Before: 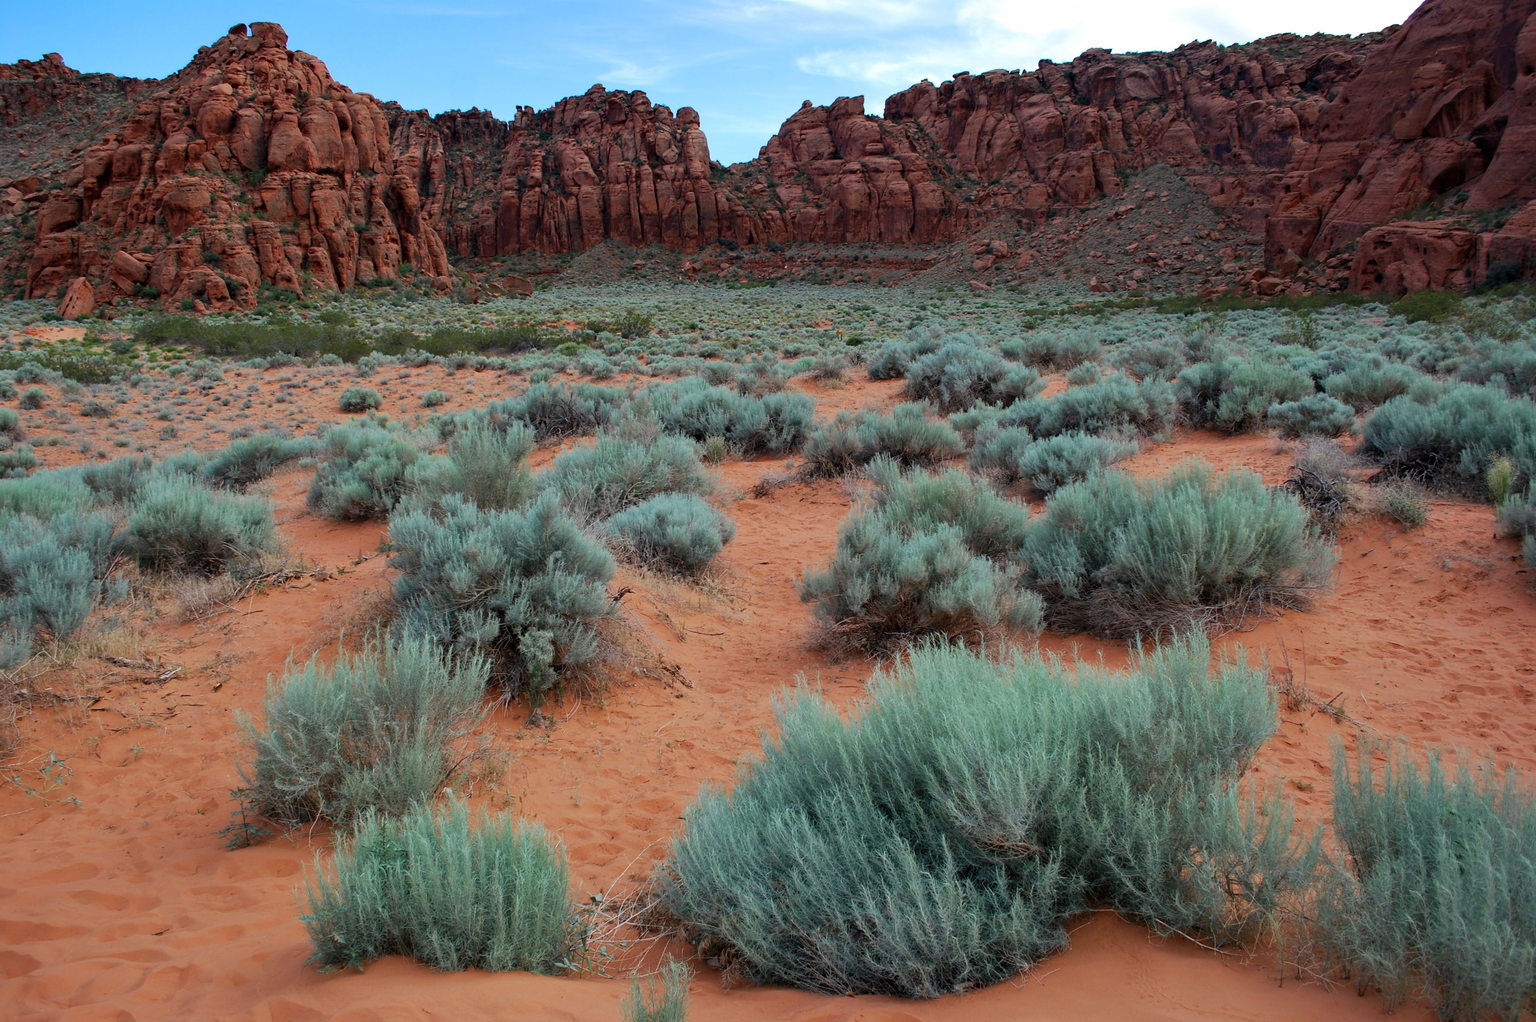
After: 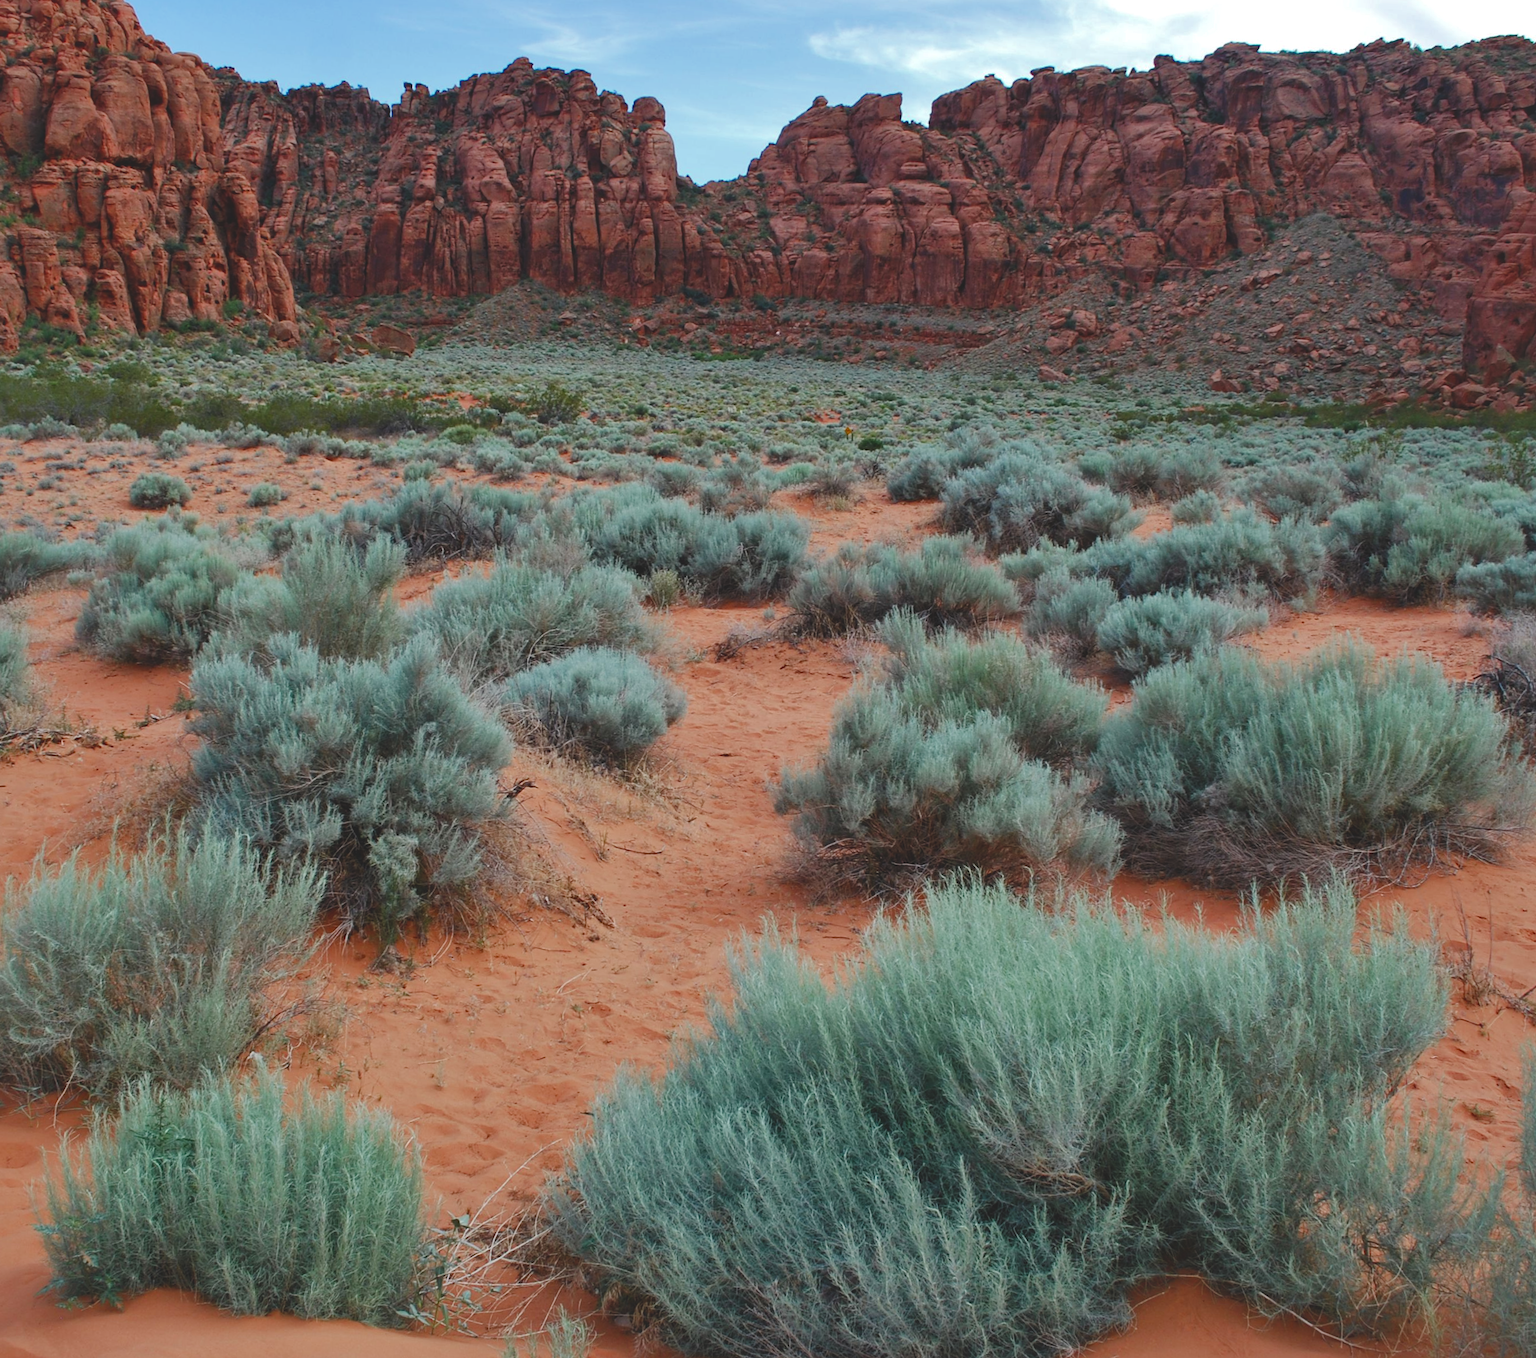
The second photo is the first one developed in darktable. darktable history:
shadows and highlights: on, module defaults
crop and rotate: angle -2.94°, left 14.093%, top 0.018%, right 10.758%, bottom 0.07%
color balance rgb: shadows lift › luminance -20.347%, power › hue 314.33°, global offset › luminance 1.516%, perceptual saturation grading › global saturation 20%, perceptual saturation grading › highlights -49.382%, perceptual saturation grading › shadows 24.231%
